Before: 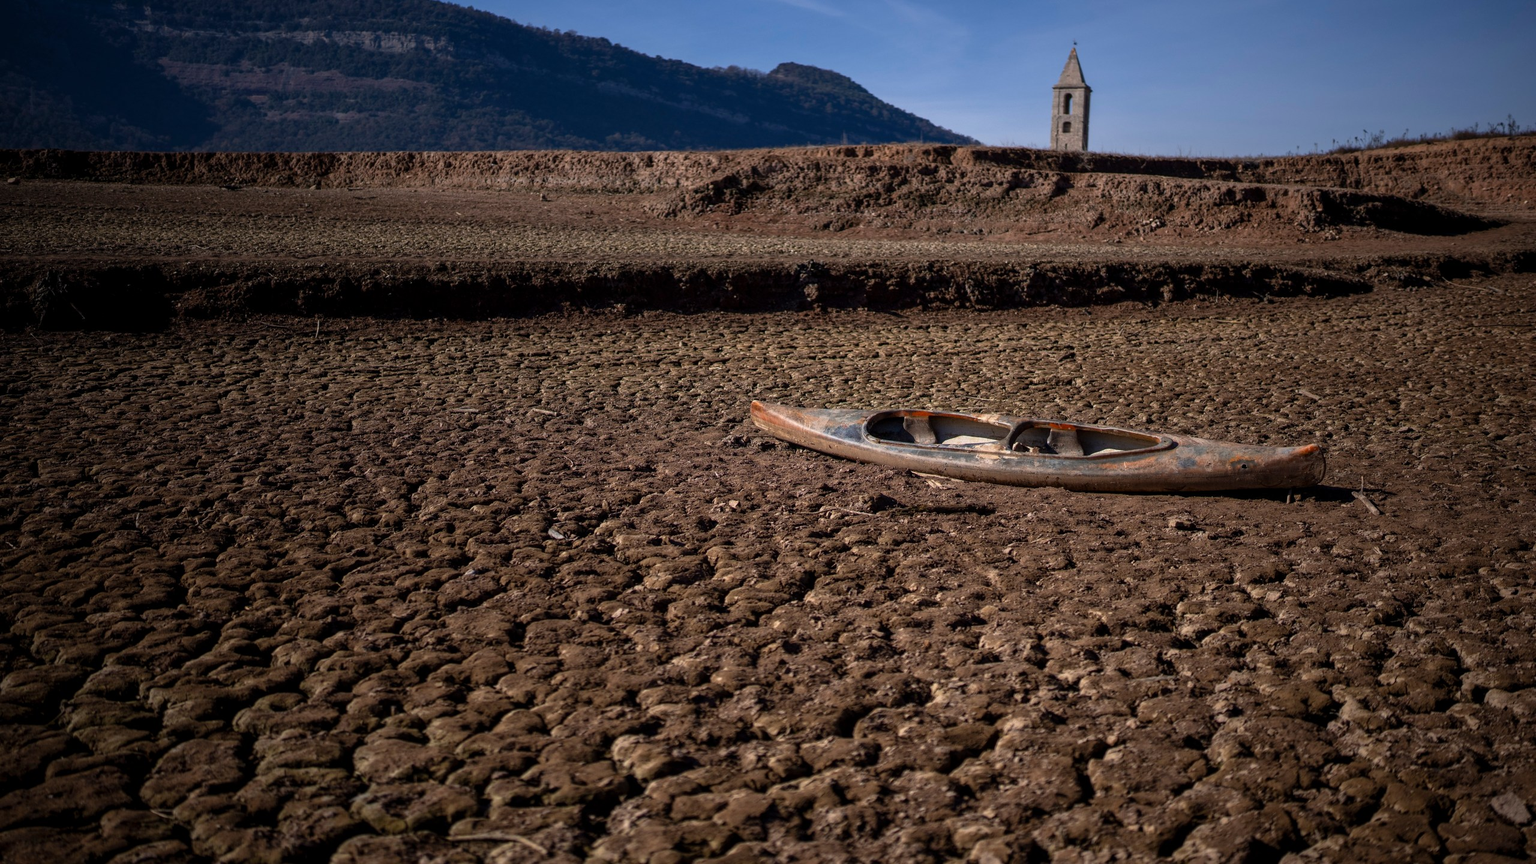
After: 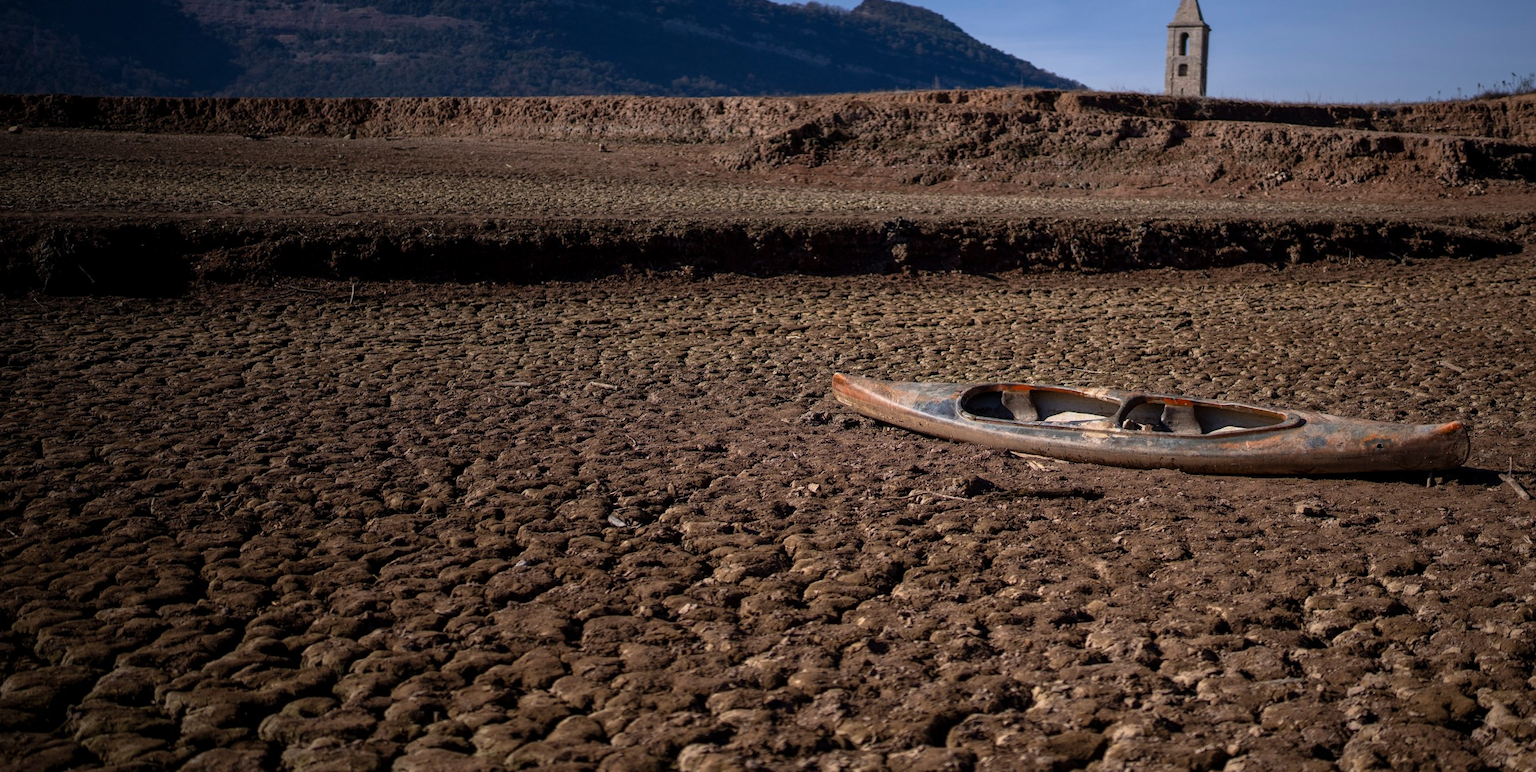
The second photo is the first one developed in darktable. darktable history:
crop: top 7.474%, right 9.779%, bottom 11.901%
